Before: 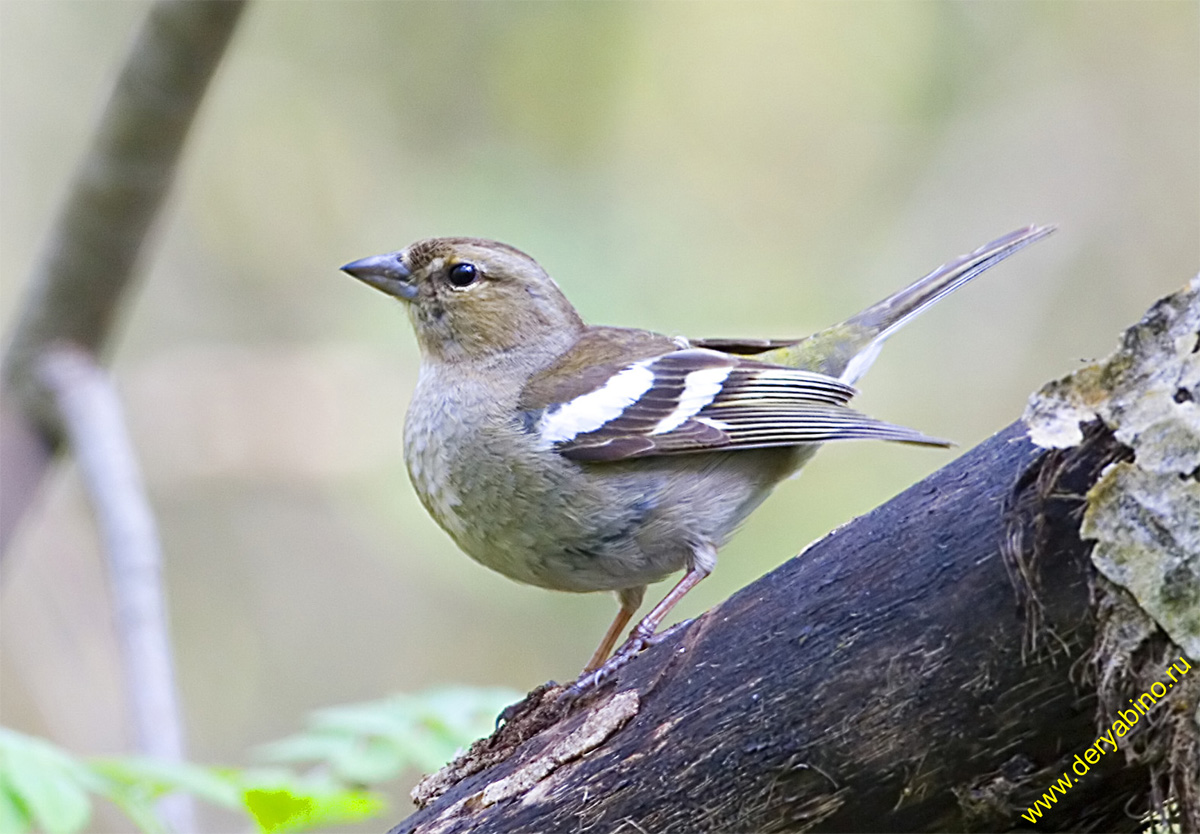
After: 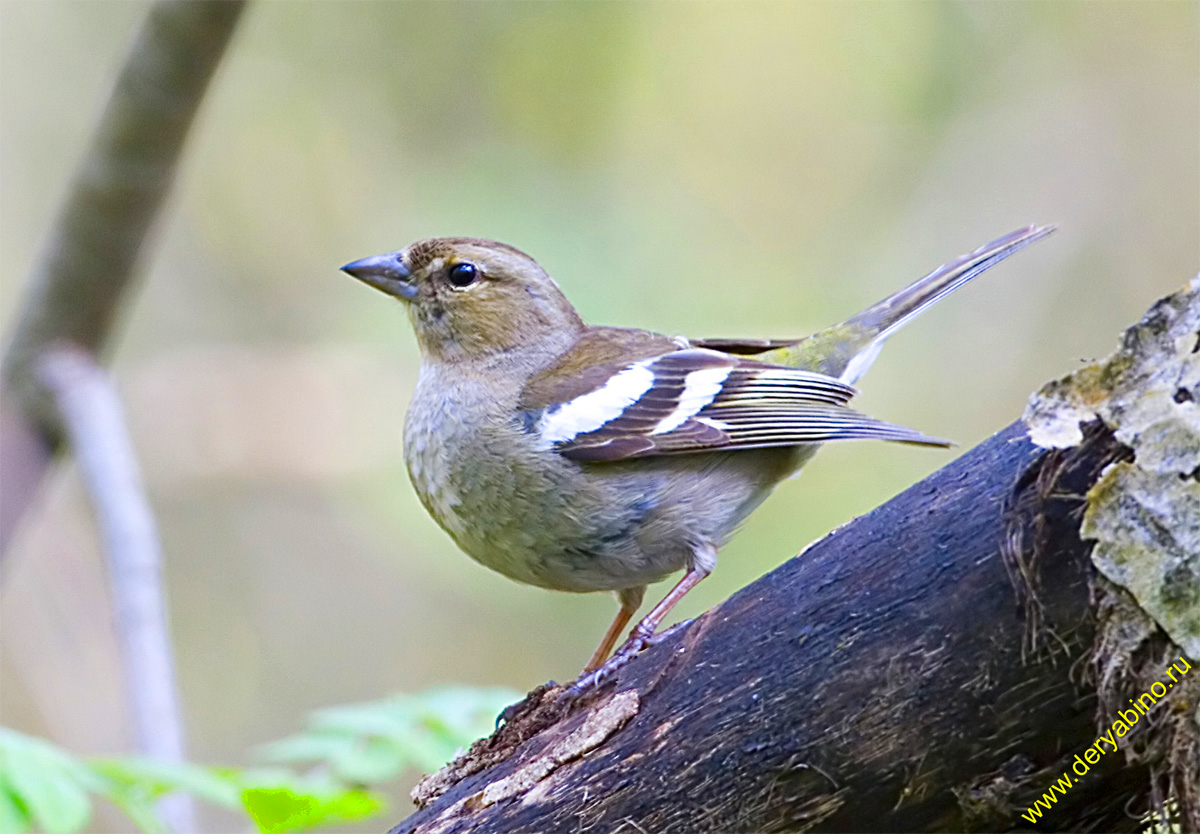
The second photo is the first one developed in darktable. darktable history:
contrast brightness saturation: brightness -0.016, saturation 0.337
